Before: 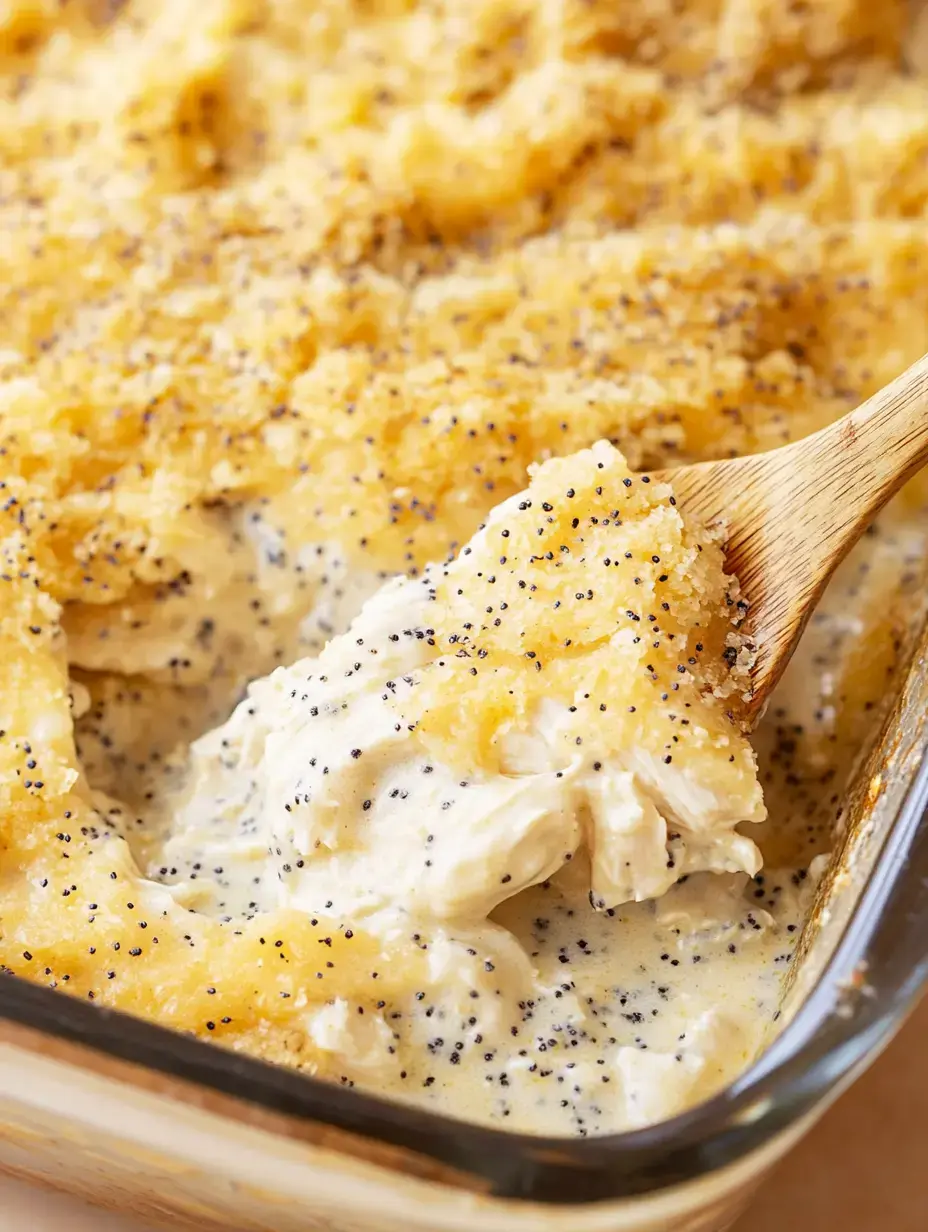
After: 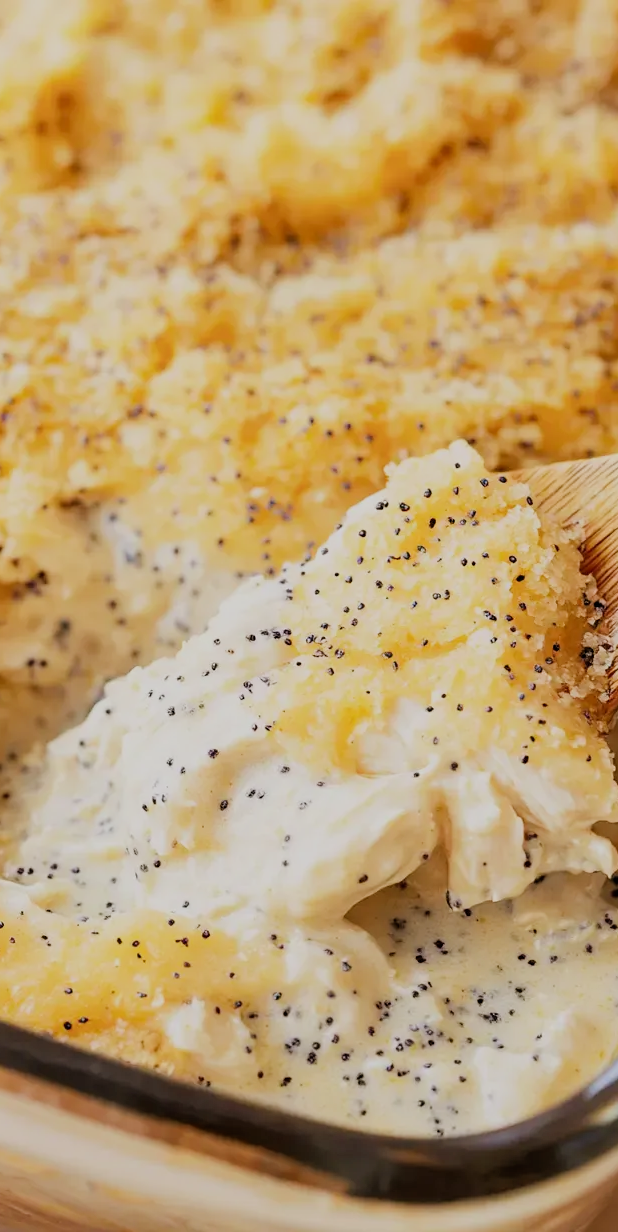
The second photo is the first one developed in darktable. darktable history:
crop: left 15.412%, right 17.909%
filmic rgb: black relative exposure -7.46 EV, white relative exposure 4.82 EV, hardness 3.4
